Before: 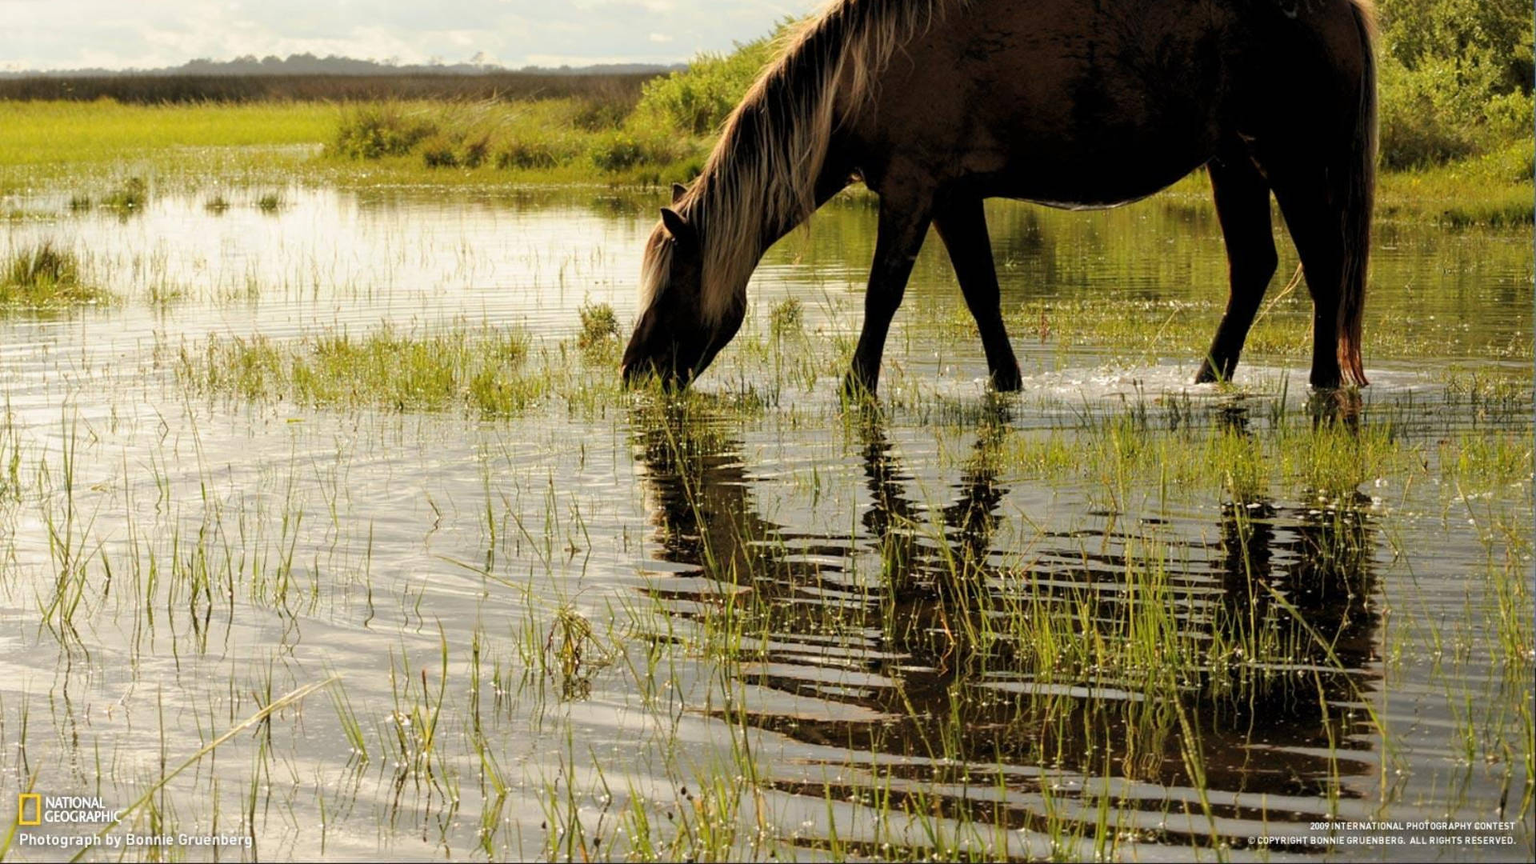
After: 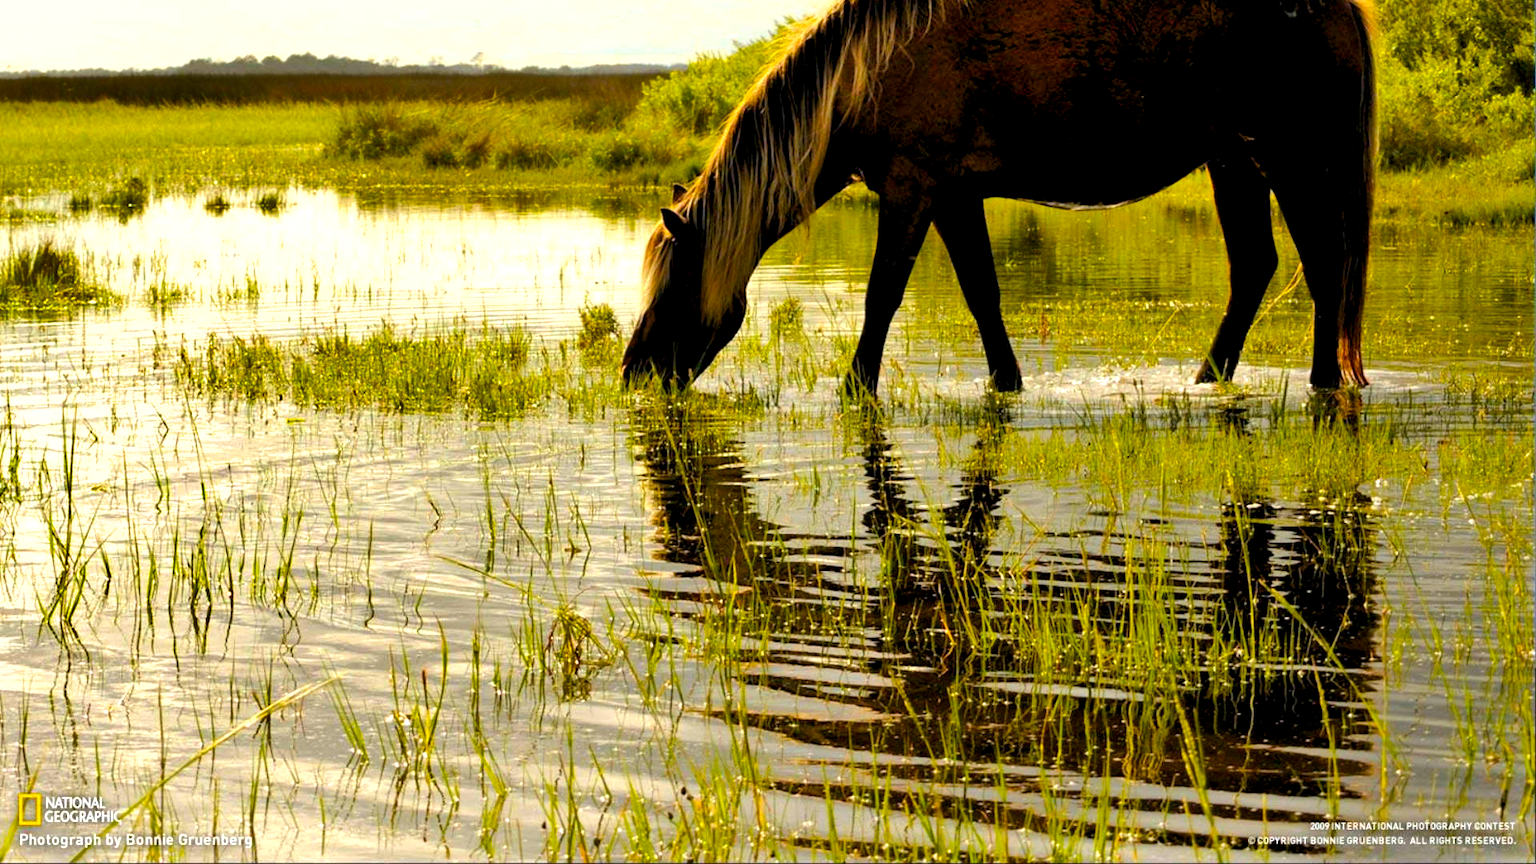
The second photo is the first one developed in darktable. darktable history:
shadows and highlights: soften with gaussian
color balance rgb: global offset › luminance -0.504%, linear chroma grading › global chroma 14.67%, perceptual saturation grading › global saturation 30.496%, perceptual brilliance grading › global brilliance 12.604%, global vibrance 20%
